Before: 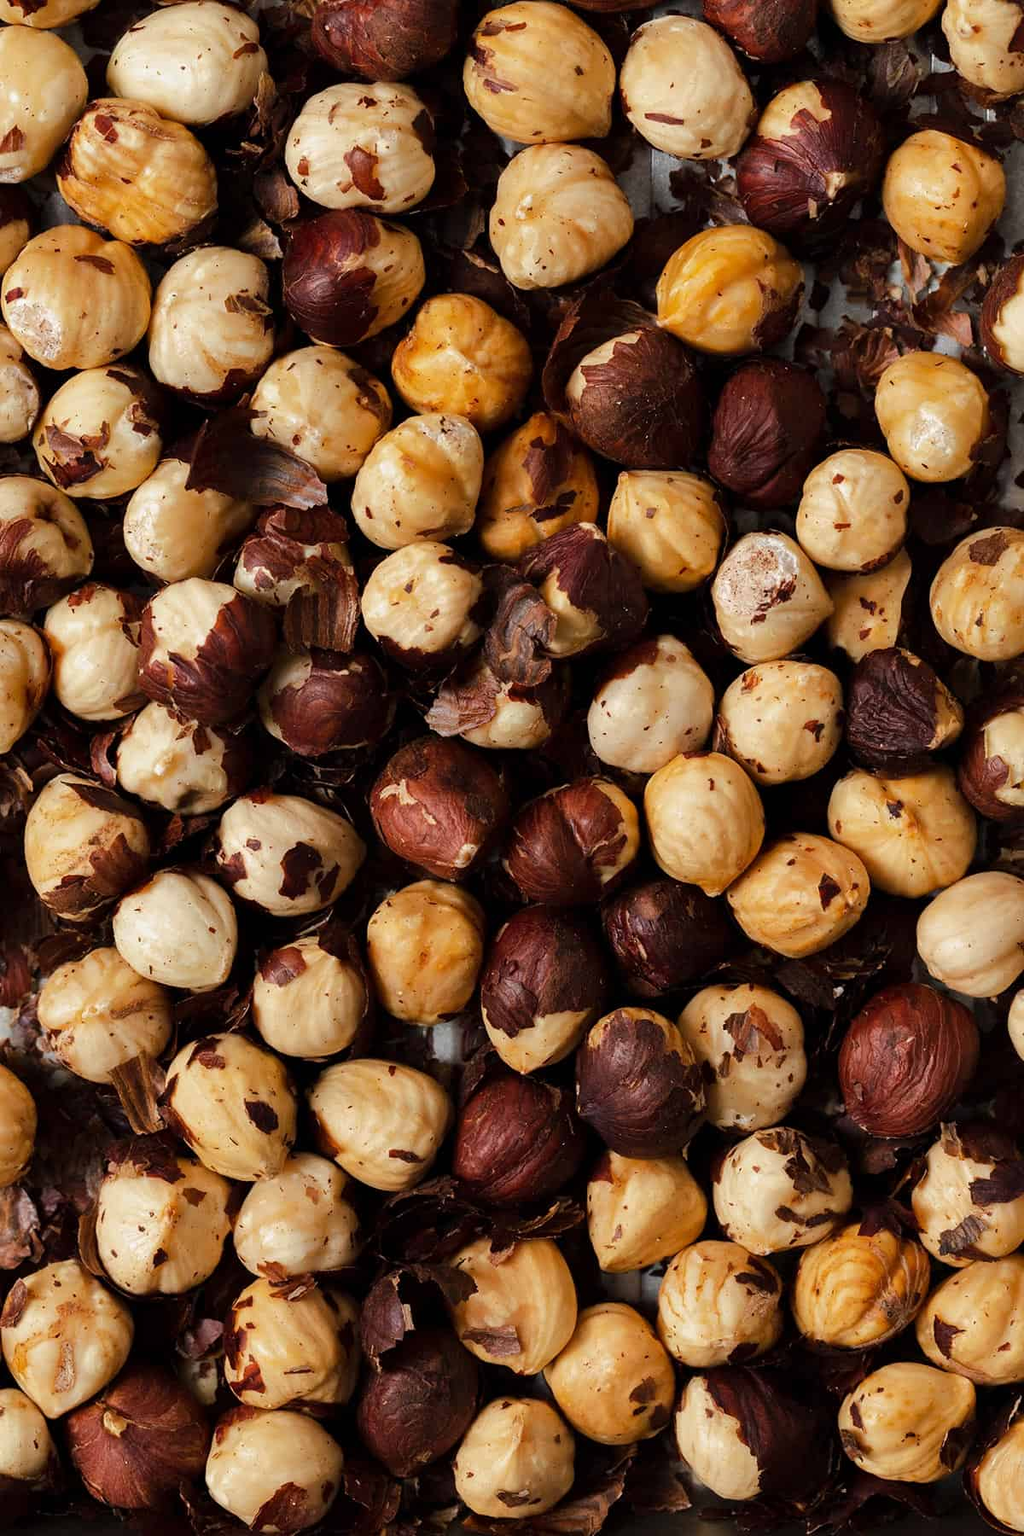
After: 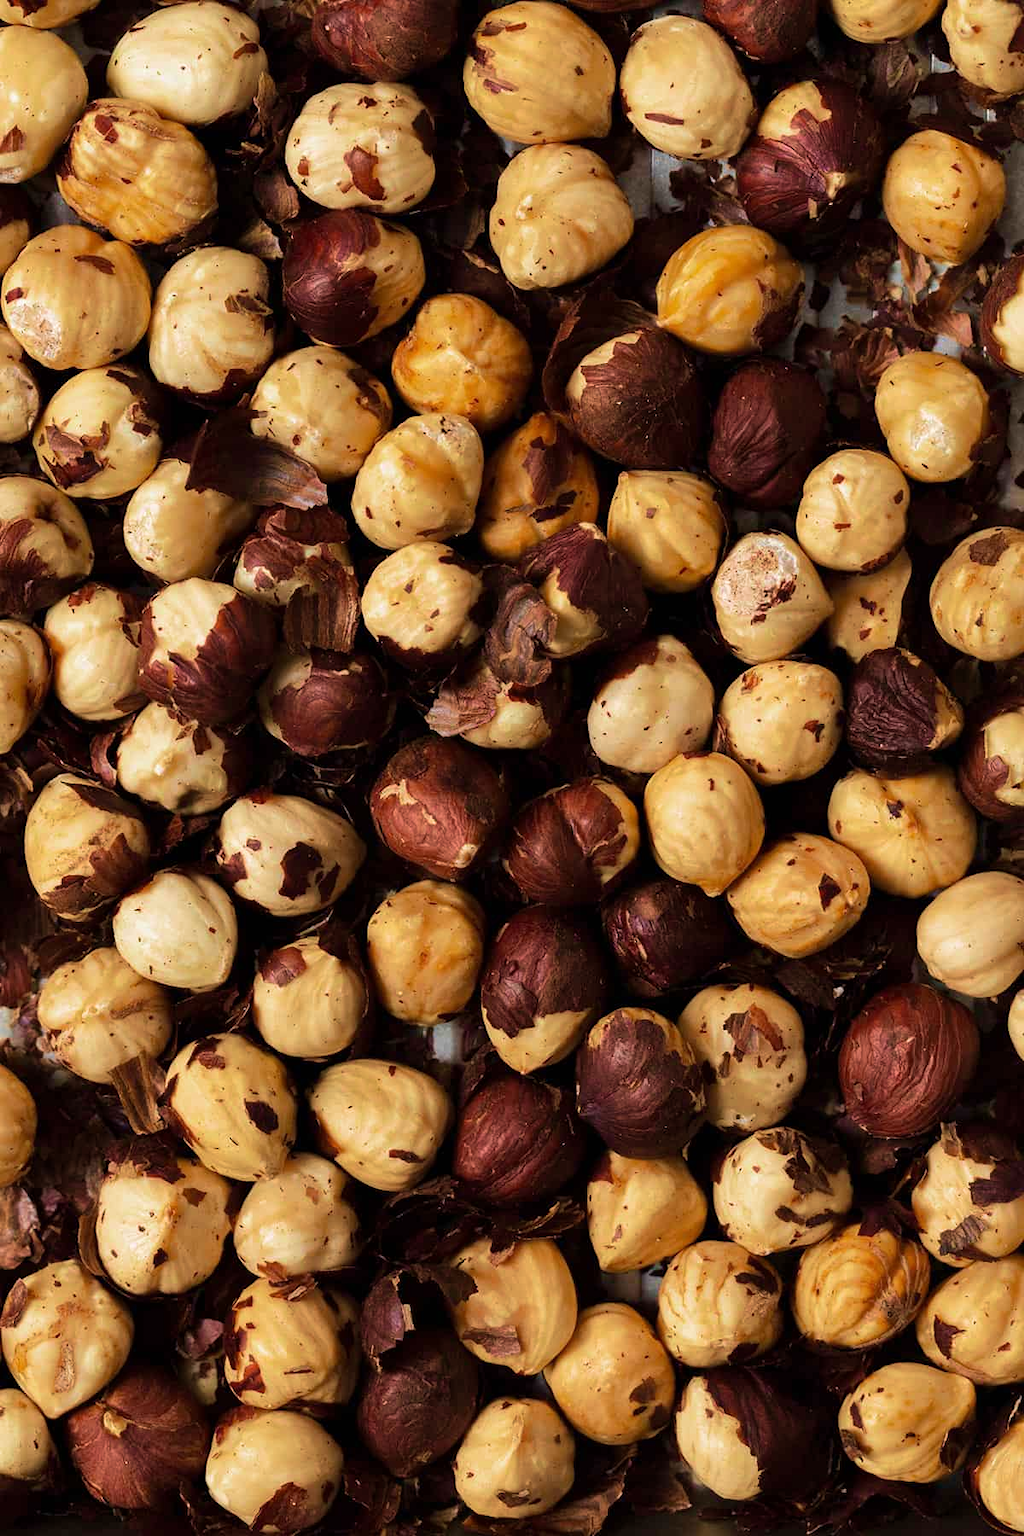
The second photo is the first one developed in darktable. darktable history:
velvia: strength 56.67%
